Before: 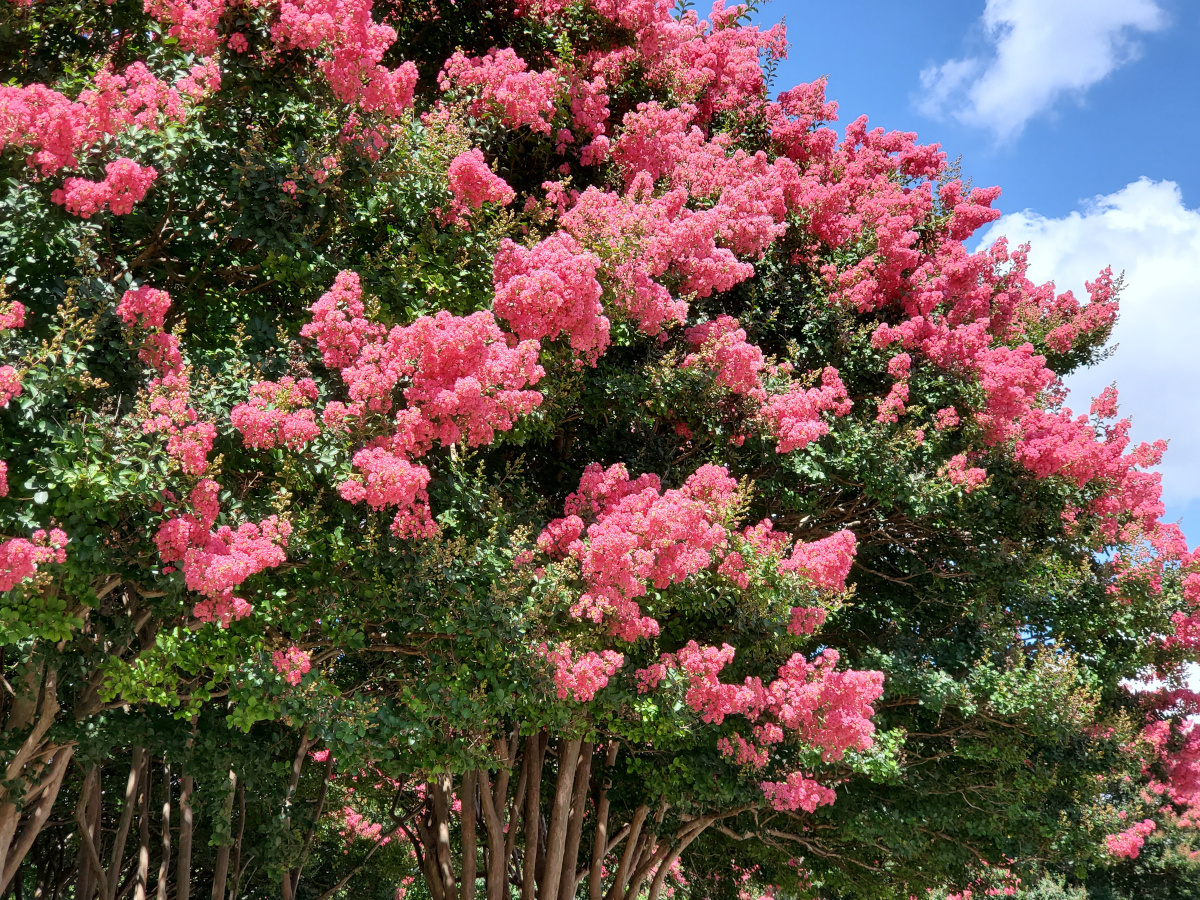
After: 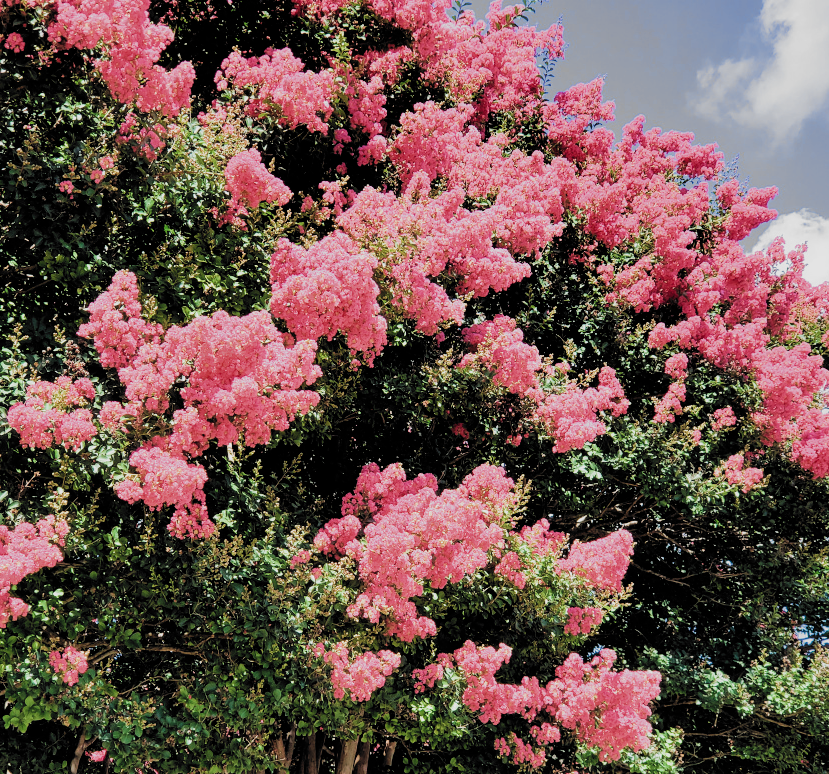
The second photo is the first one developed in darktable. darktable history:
crop: left 18.603%, right 12.238%, bottom 13.974%
filmic rgb: black relative exposure -5.02 EV, white relative exposure 3.97 EV, threshold 2.96 EV, hardness 2.9, contrast 1.297, highlights saturation mix -28.93%, add noise in highlights 0.002, color science v3 (2019), use custom middle-gray values true, contrast in highlights soft, enable highlight reconstruction true
color balance rgb: global offset › chroma 0.058%, global offset › hue 253.45°, perceptual saturation grading › global saturation 0.468%, perceptual brilliance grading › mid-tones 10.927%, perceptual brilliance grading › shadows 14.721%
velvia: strength 39.74%
